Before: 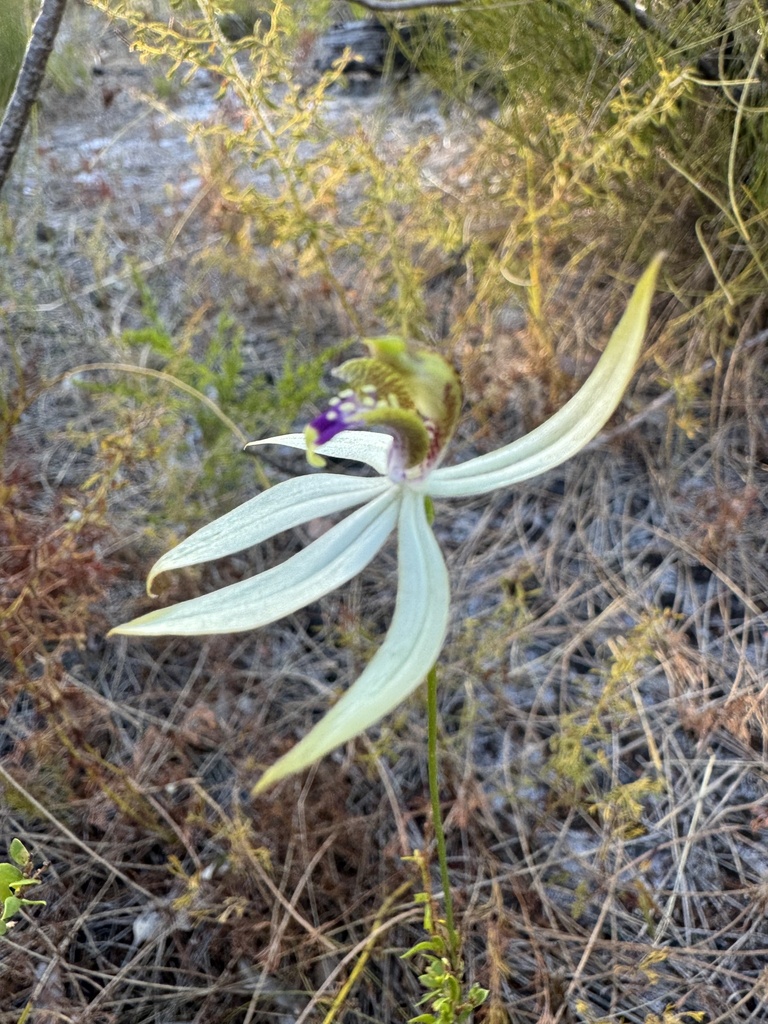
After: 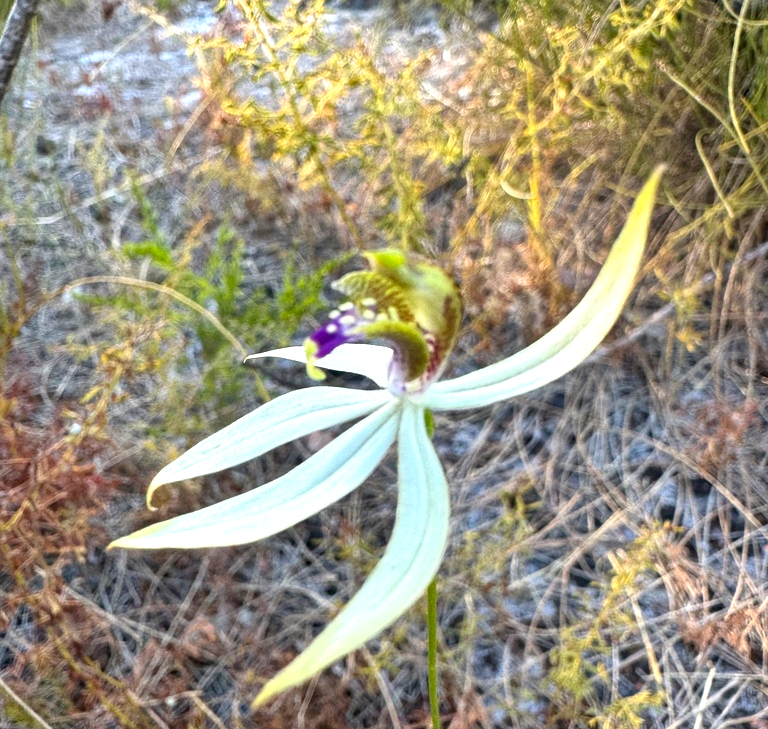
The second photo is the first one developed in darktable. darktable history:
shadows and highlights: highlights color adjustment 77.98%, soften with gaussian
crop and rotate: top 8.505%, bottom 20.237%
exposure: black level correction 0, exposure 0.588 EV, compensate highlight preservation false
